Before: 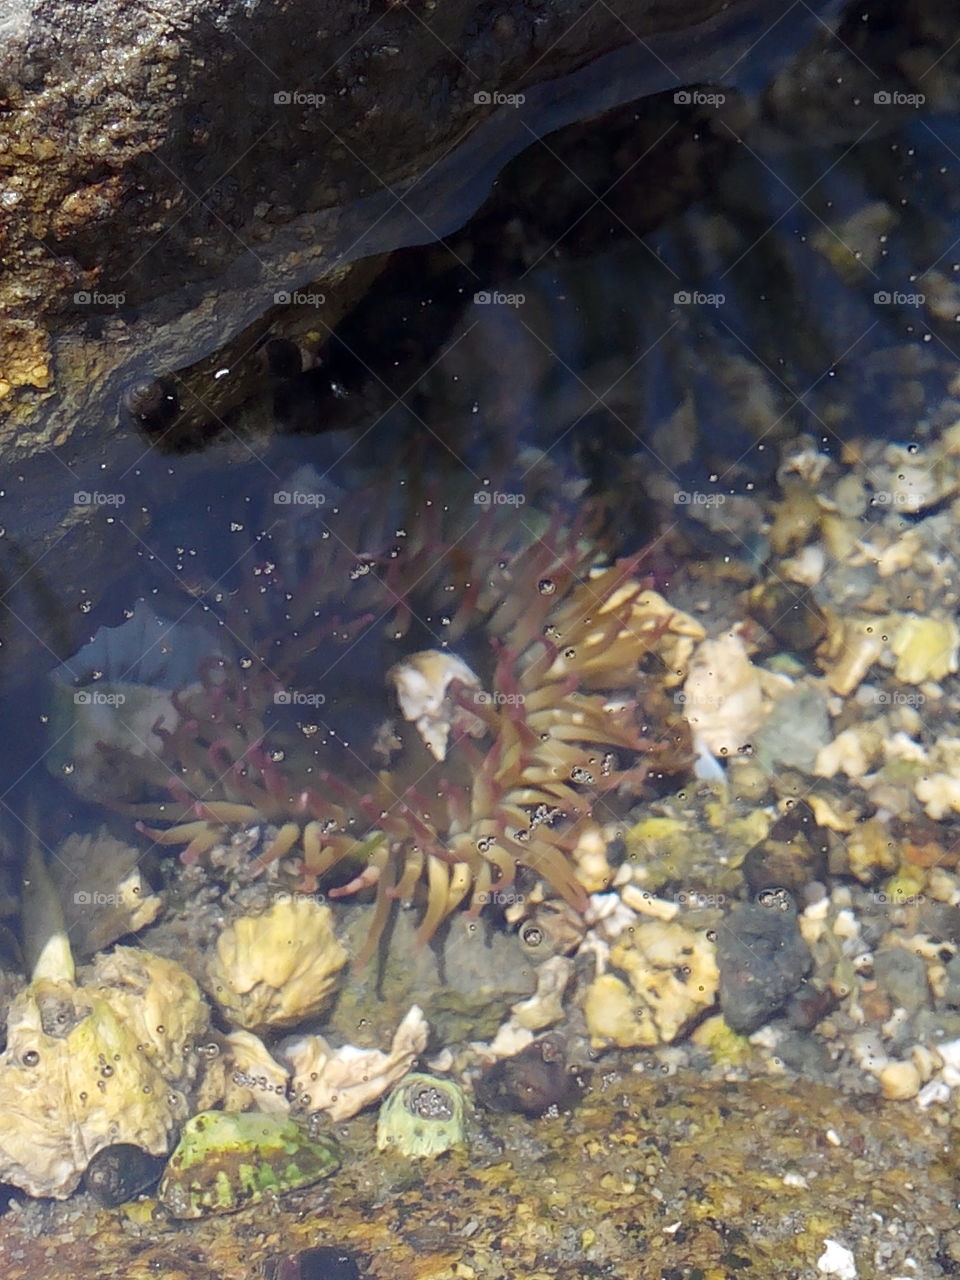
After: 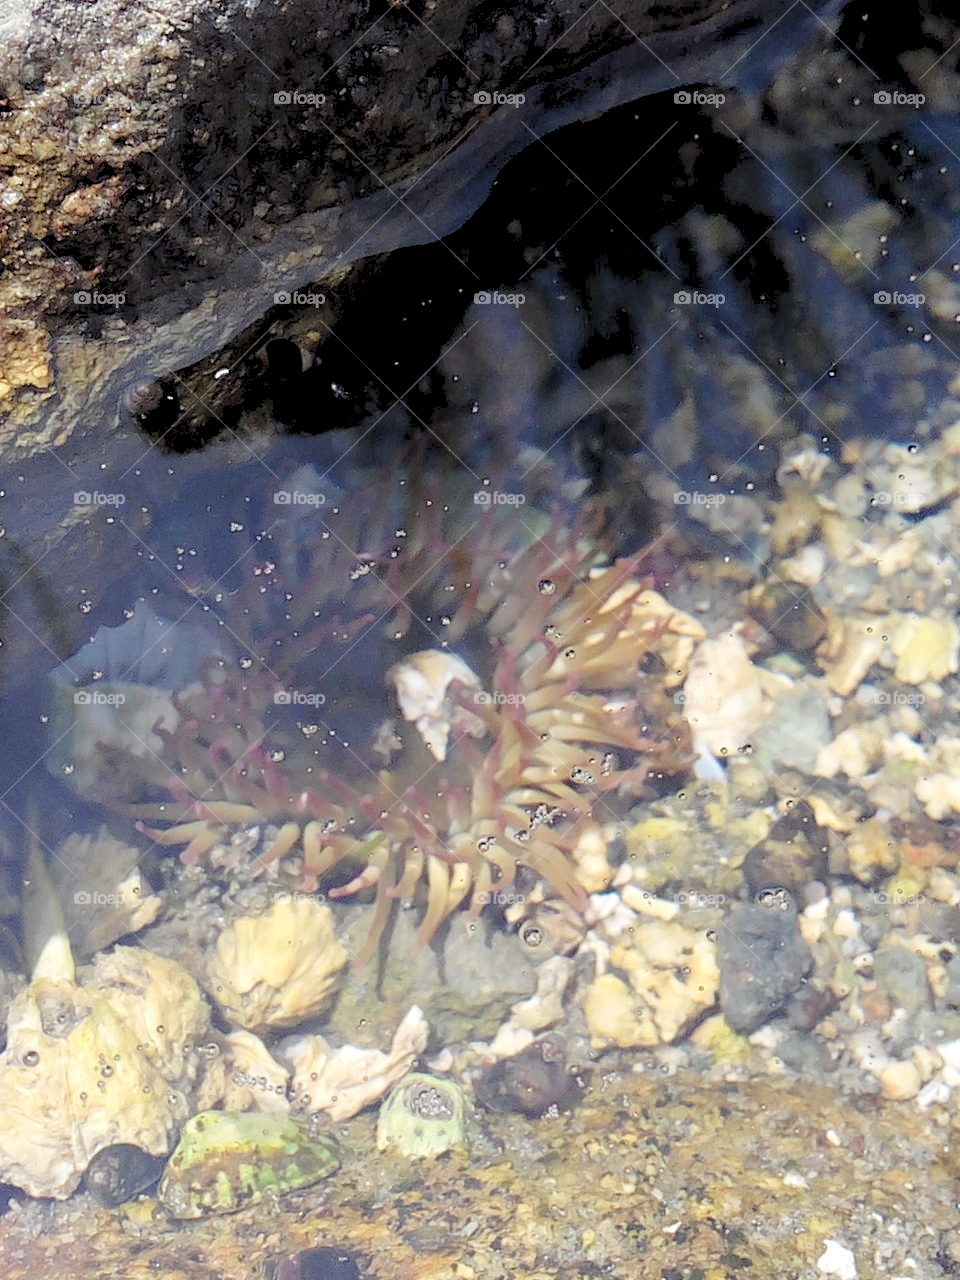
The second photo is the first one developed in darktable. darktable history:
levels: levels [0.072, 0.414, 0.976]
contrast brightness saturation: contrast 0.1, saturation -0.3
